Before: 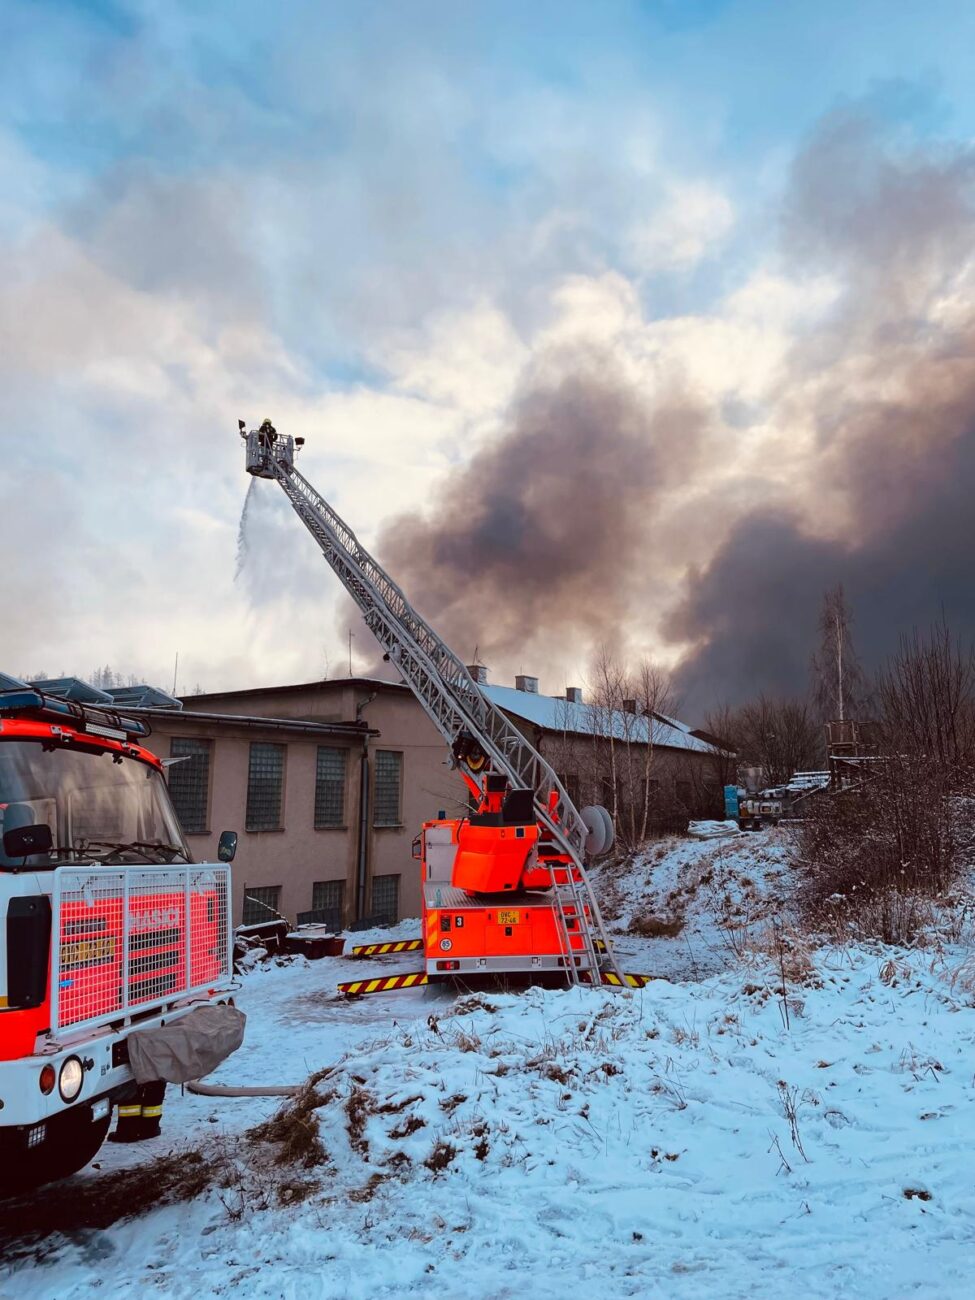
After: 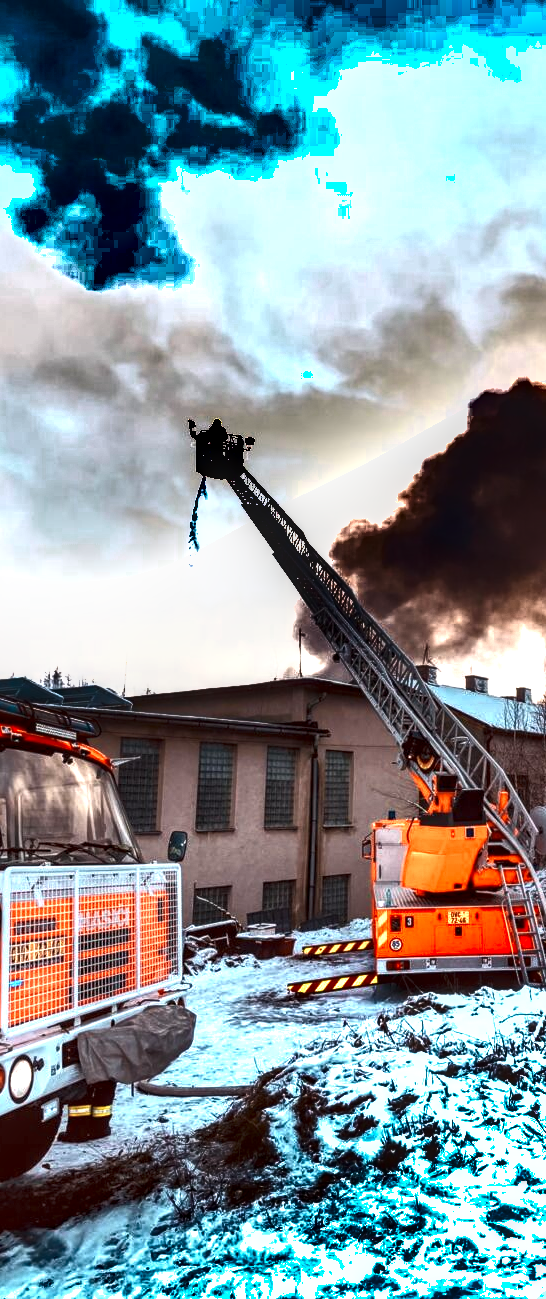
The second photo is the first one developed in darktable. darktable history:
exposure: black level correction 0, exposure 1.2 EV, compensate highlight preservation false
crop: left 5.133%, right 38.867%
local contrast: highlights 22%, detail 150%
shadows and highlights: radius 123.64, shadows 99.4, white point adjustment -3.08, highlights -99.72, soften with gaussian
color zones: curves: ch0 [(0.018, 0.548) (0.224, 0.64) (0.425, 0.447) (0.675, 0.575) (0.732, 0.579)]; ch1 [(0.066, 0.487) (0.25, 0.5) (0.404, 0.43) (0.75, 0.421) (0.956, 0.421)]; ch2 [(0.044, 0.561) (0.215, 0.465) (0.399, 0.544) (0.465, 0.548) (0.614, 0.447) (0.724, 0.43) (0.882, 0.623) (0.956, 0.632)], mix 25.71%
